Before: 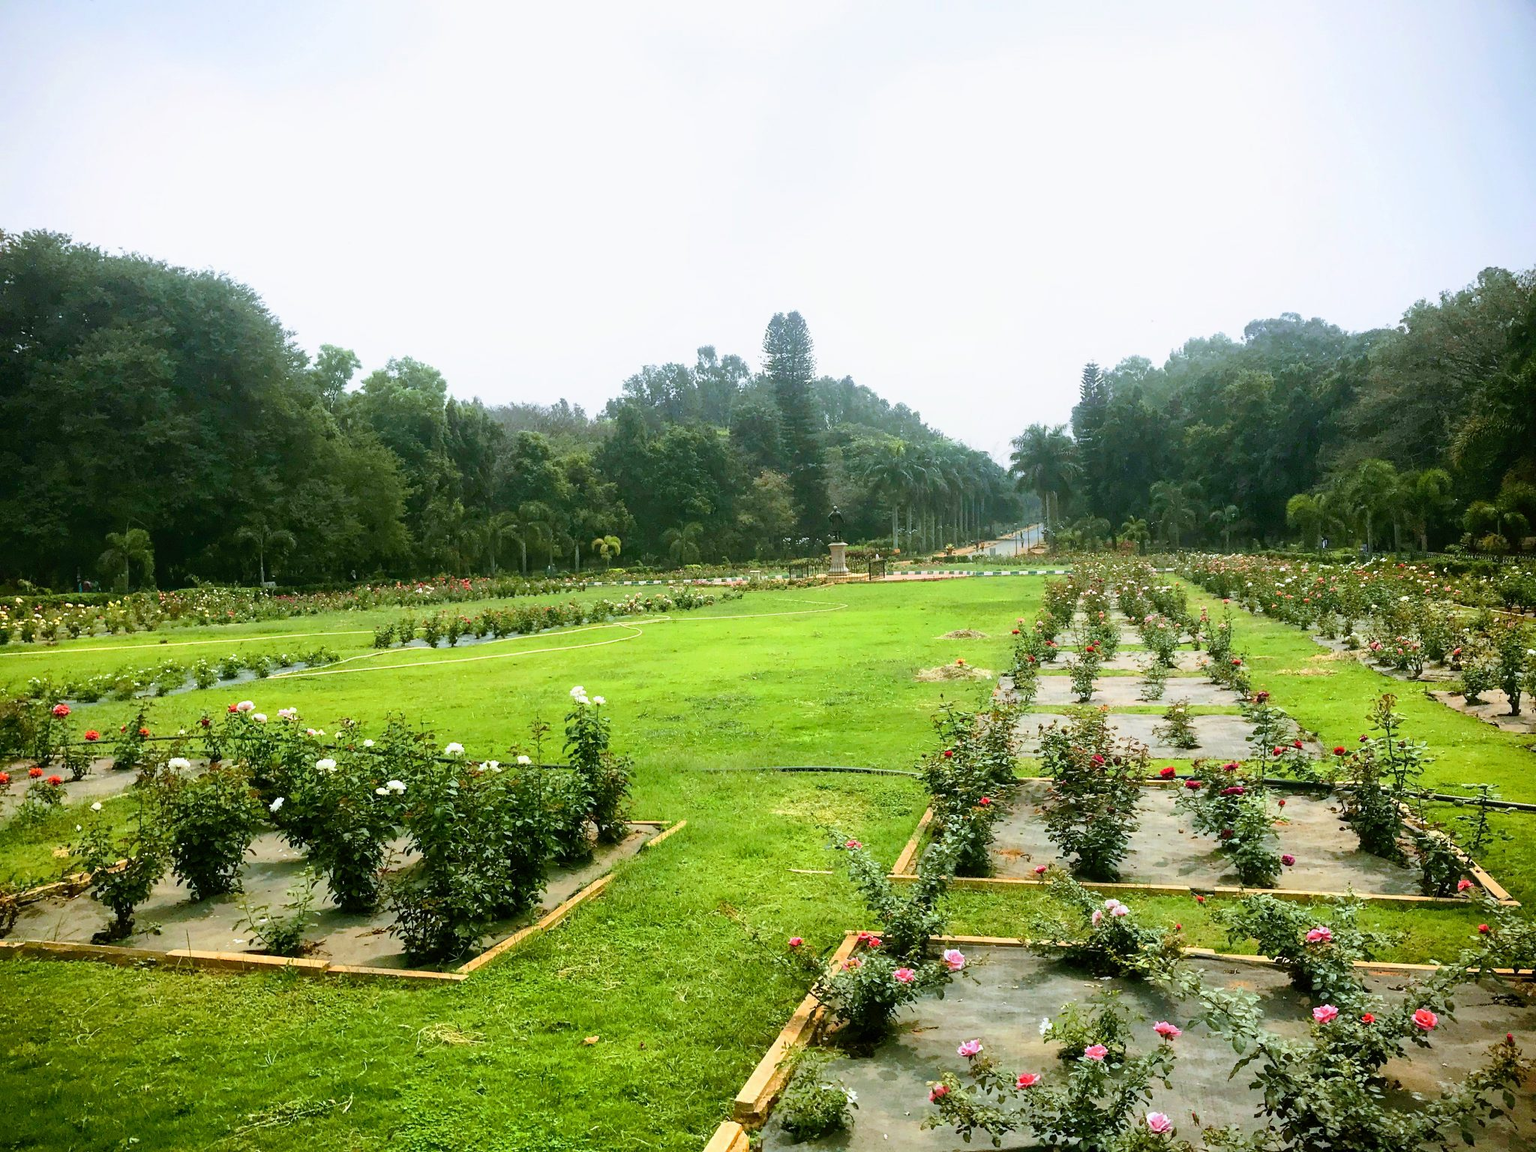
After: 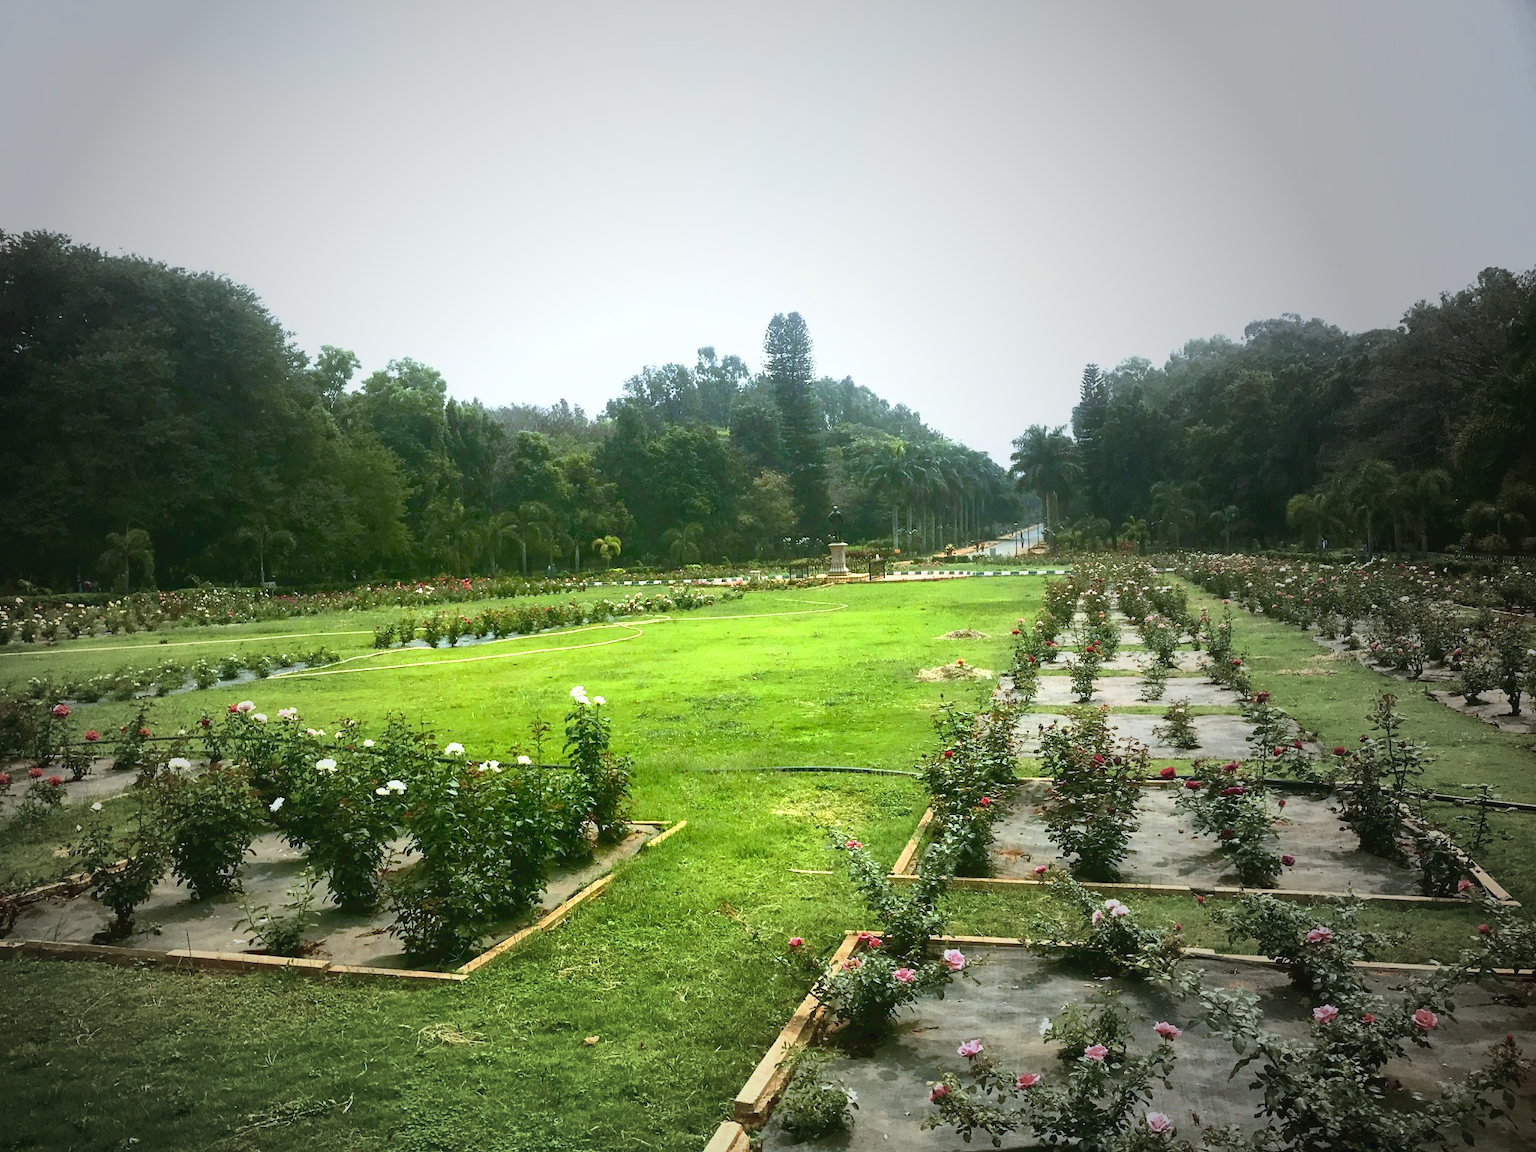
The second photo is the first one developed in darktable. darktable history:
white balance: red 0.978, blue 0.999
vignetting: fall-off start 33.76%, fall-off radius 64.94%, brightness -0.575, center (-0.12, -0.002), width/height ratio 0.959
tone curve: curves: ch0 [(0, 0.081) (0.483, 0.453) (0.881, 0.992)]
